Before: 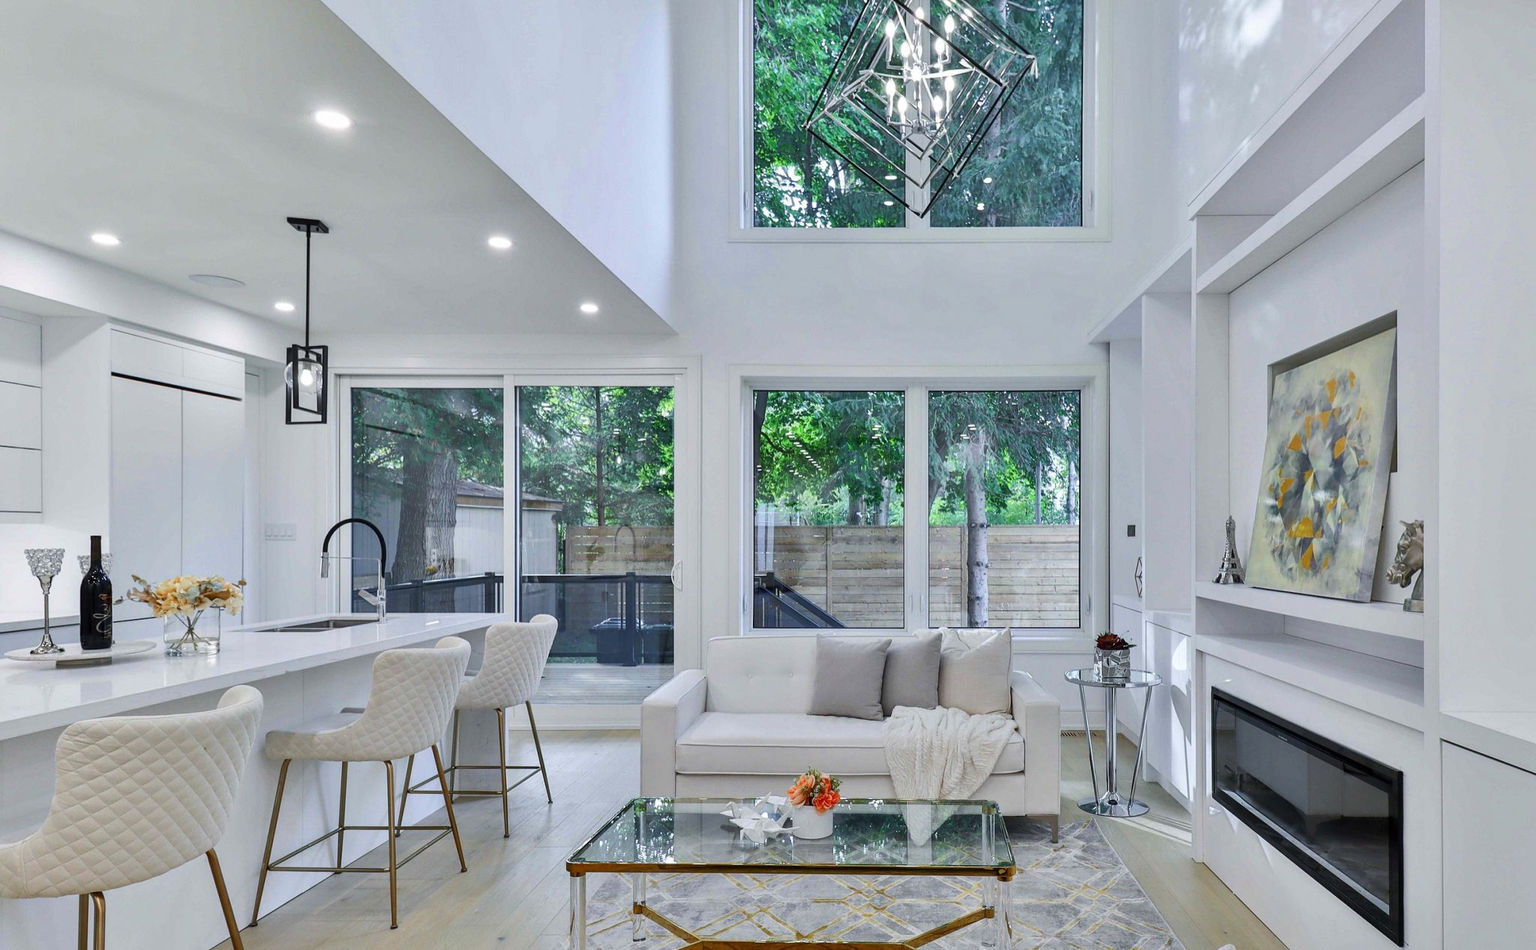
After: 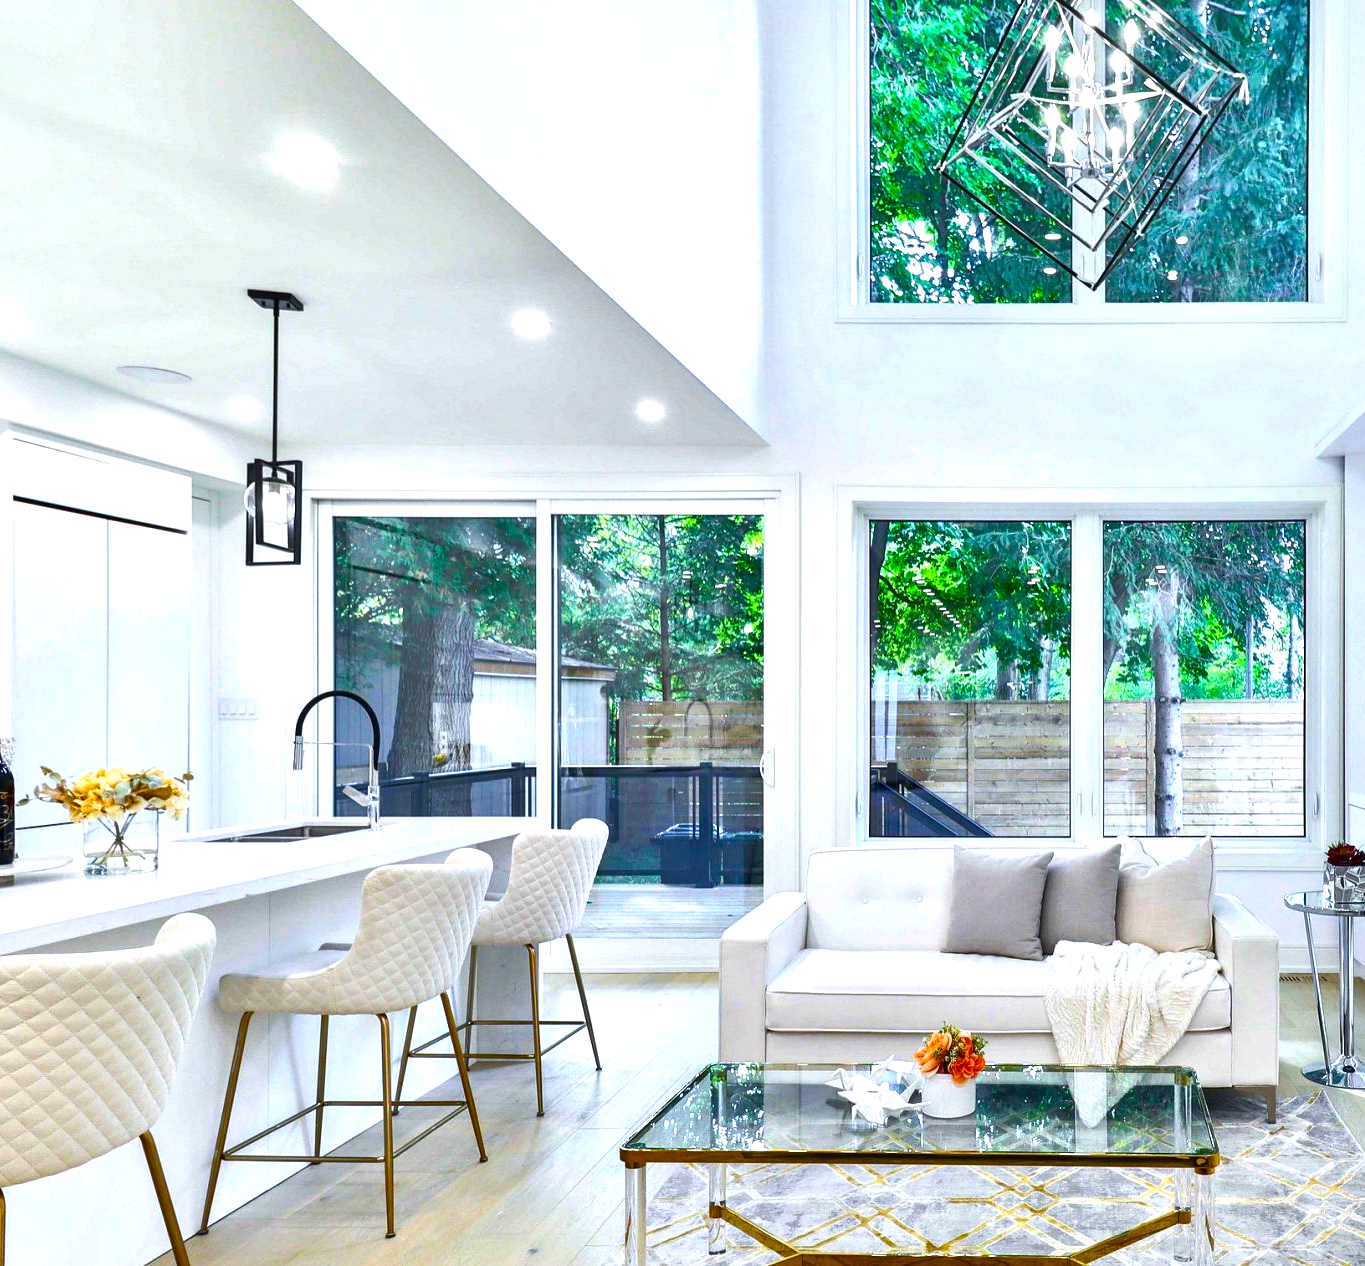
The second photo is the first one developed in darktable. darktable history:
crop and rotate: left 6.617%, right 26.717%
color balance rgb: linear chroma grading › global chroma 9%, perceptual saturation grading › global saturation 36%, perceptual saturation grading › shadows 35%, perceptual brilliance grading › global brilliance 15%, perceptual brilliance grading › shadows -35%, global vibrance 15%
exposure: exposure 0.493 EV, compensate highlight preservation false
